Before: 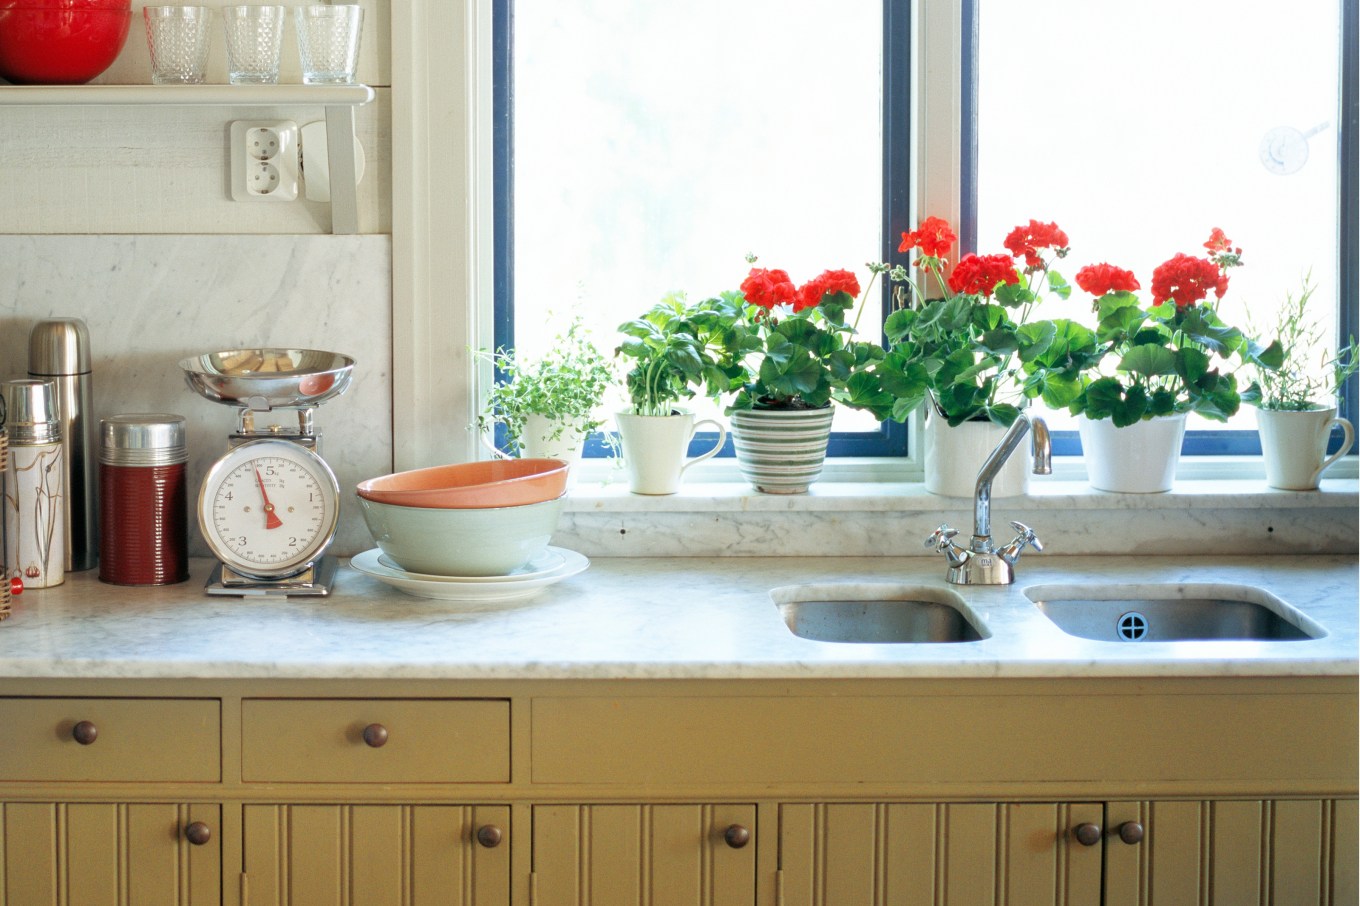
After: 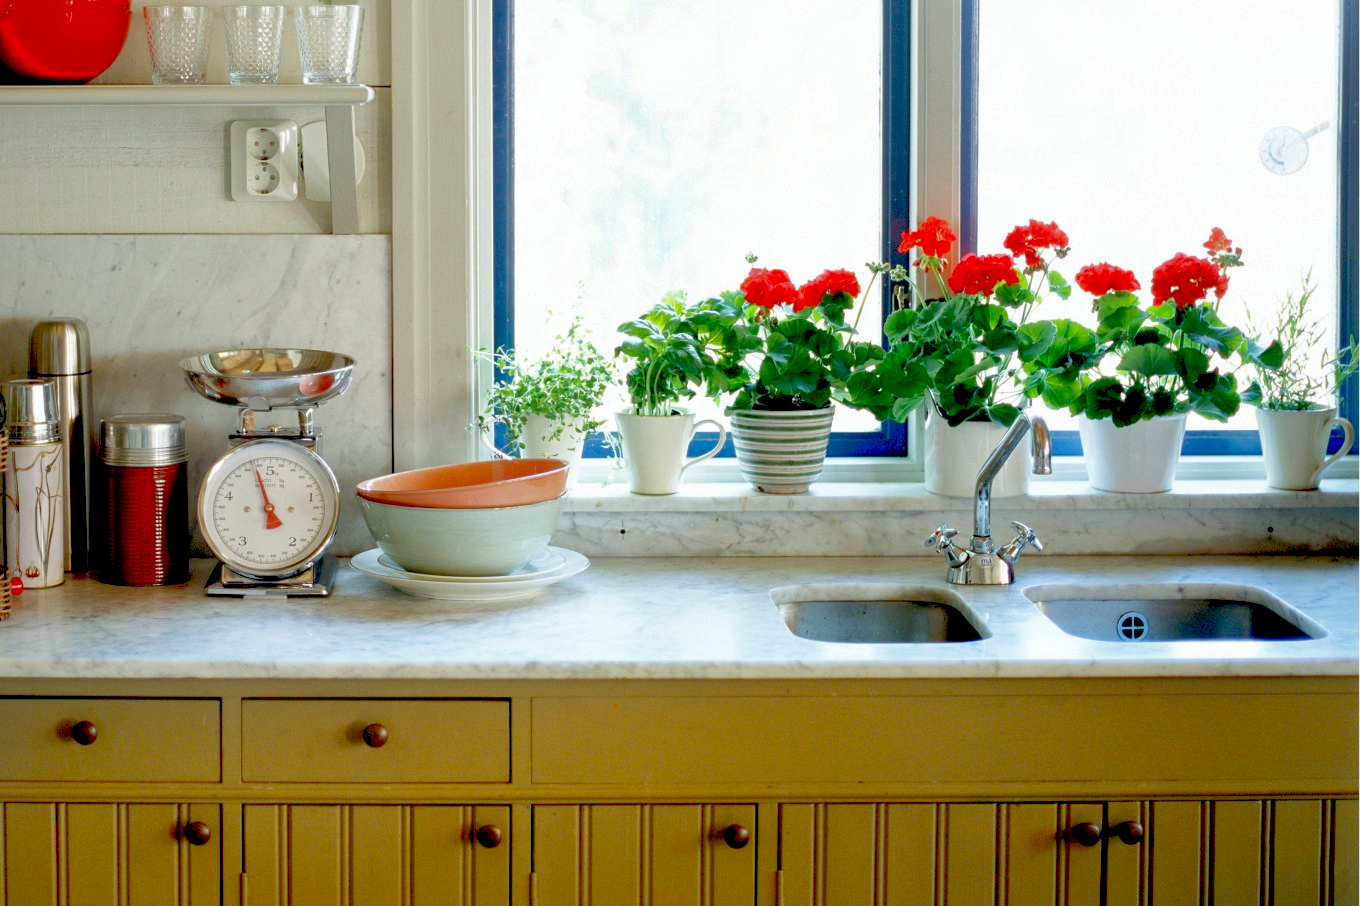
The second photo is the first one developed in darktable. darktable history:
exposure: black level correction 0.058, compensate highlight preservation false
shadows and highlights: highlights color adjustment 38.85%
